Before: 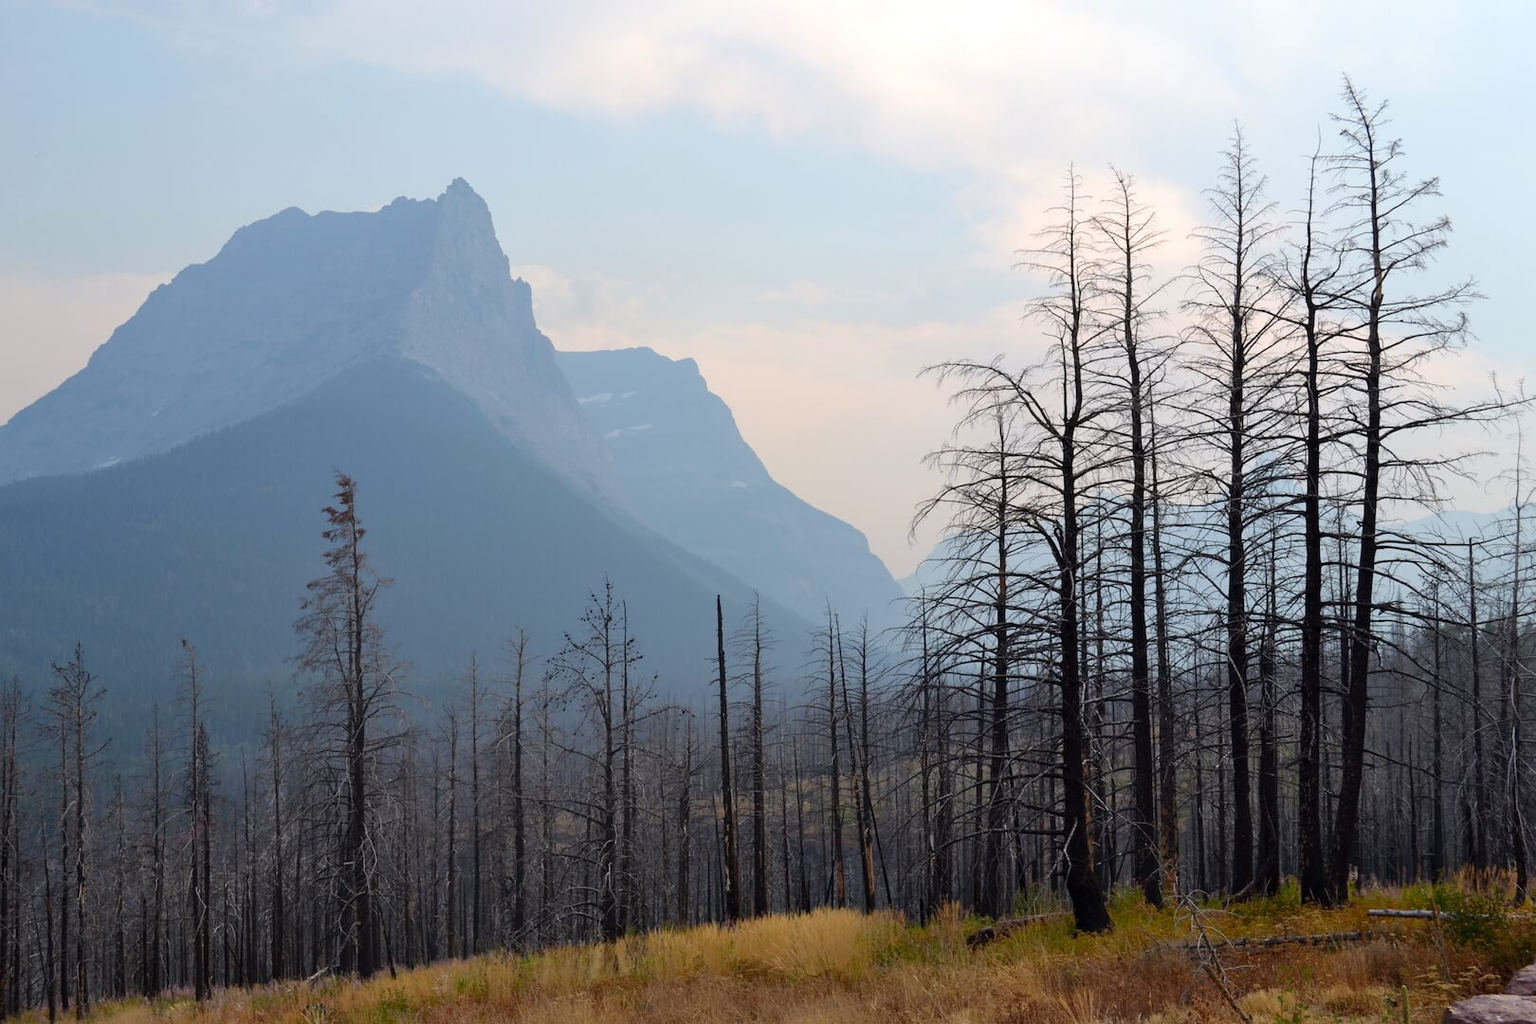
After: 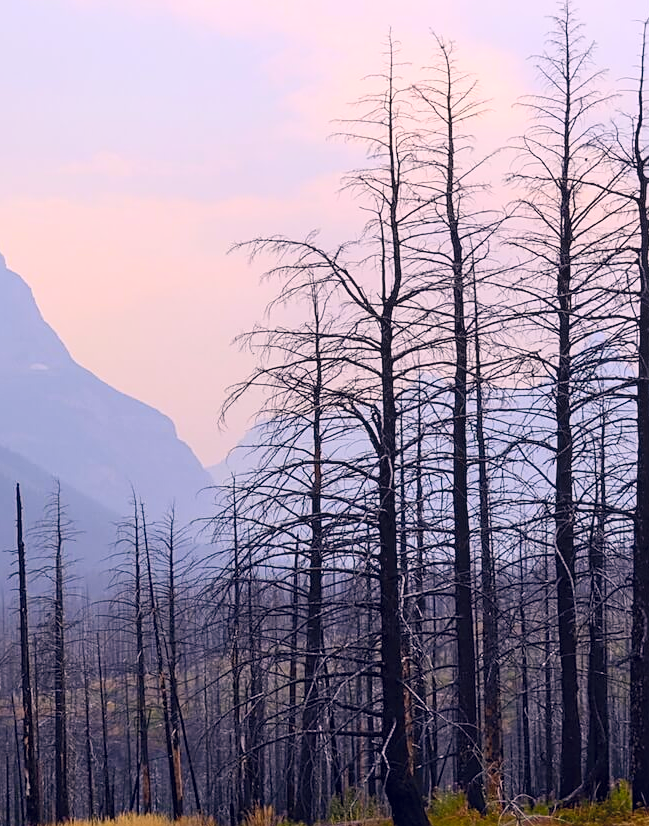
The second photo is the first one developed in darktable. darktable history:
local contrast: detail 115%
contrast brightness saturation: contrast 0.2, brightness 0.2, saturation 0.8
crop: left 45.721%, top 13.393%, right 14.118%, bottom 10.01%
color correction: highlights a* 19.59, highlights b* 27.49, shadows a* 3.46, shadows b* -17.28, saturation 0.73
white balance: red 0.926, green 1.003, blue 1.133
sharpen: on, module defaults
exposure: exposure -0.242 EV, compensate highlight preservation false
